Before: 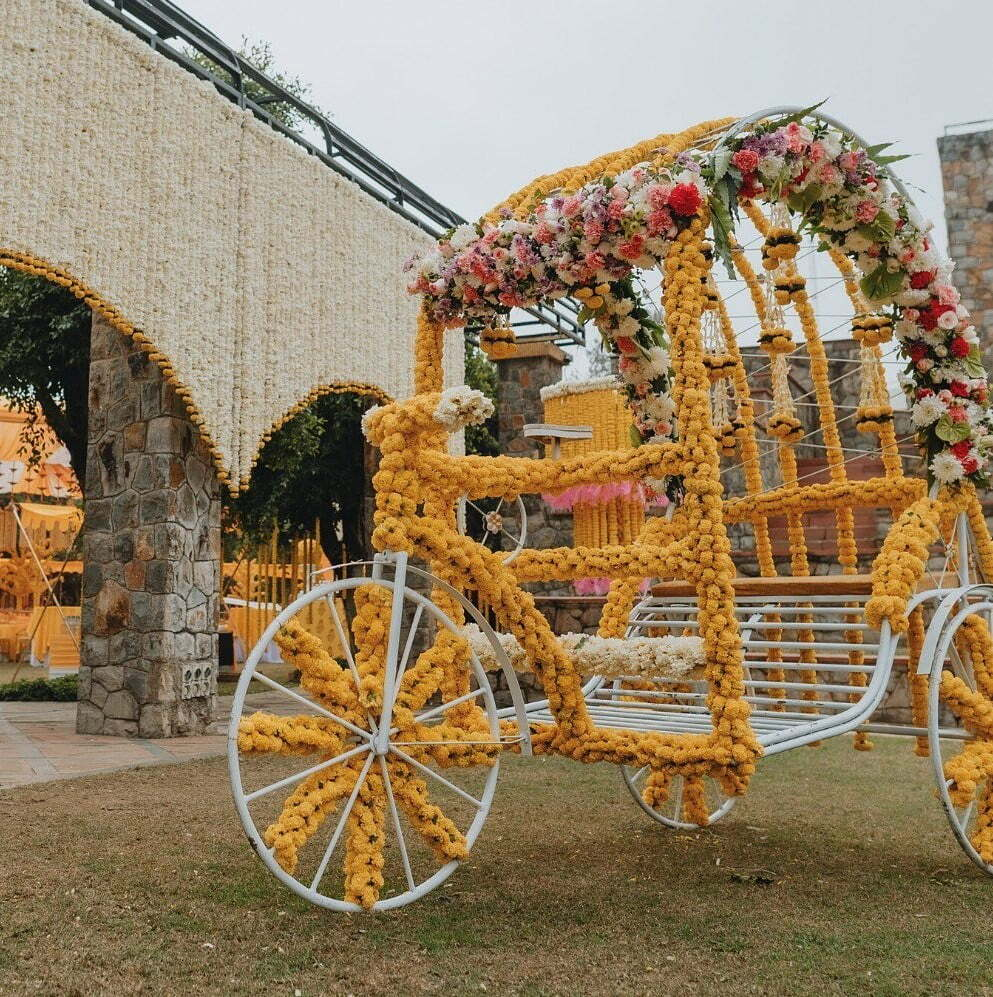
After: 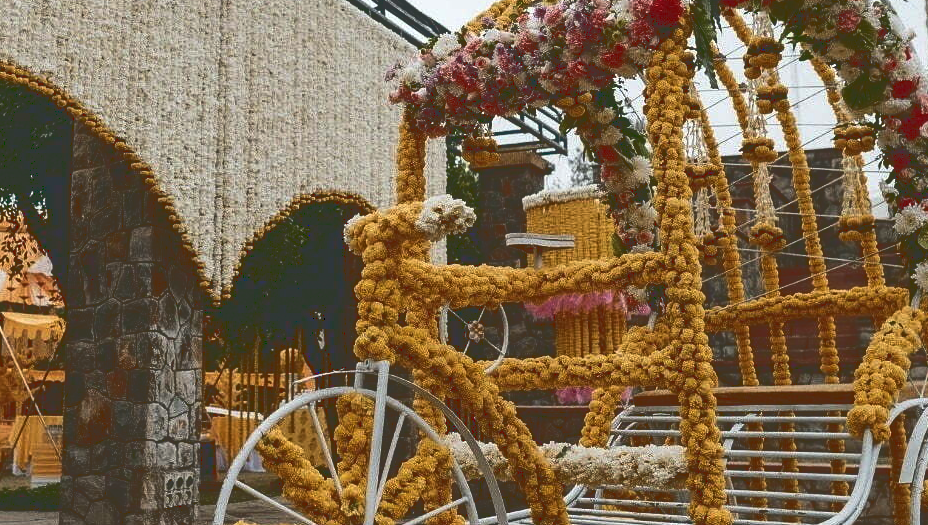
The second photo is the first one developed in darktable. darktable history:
crop: left 1.844%, top 19.163%, right 4.691%, bottom 28.164%
base curve: curves: ch0 [(0, 0.036) (0.083, 0.04) (0.804, 1)]
